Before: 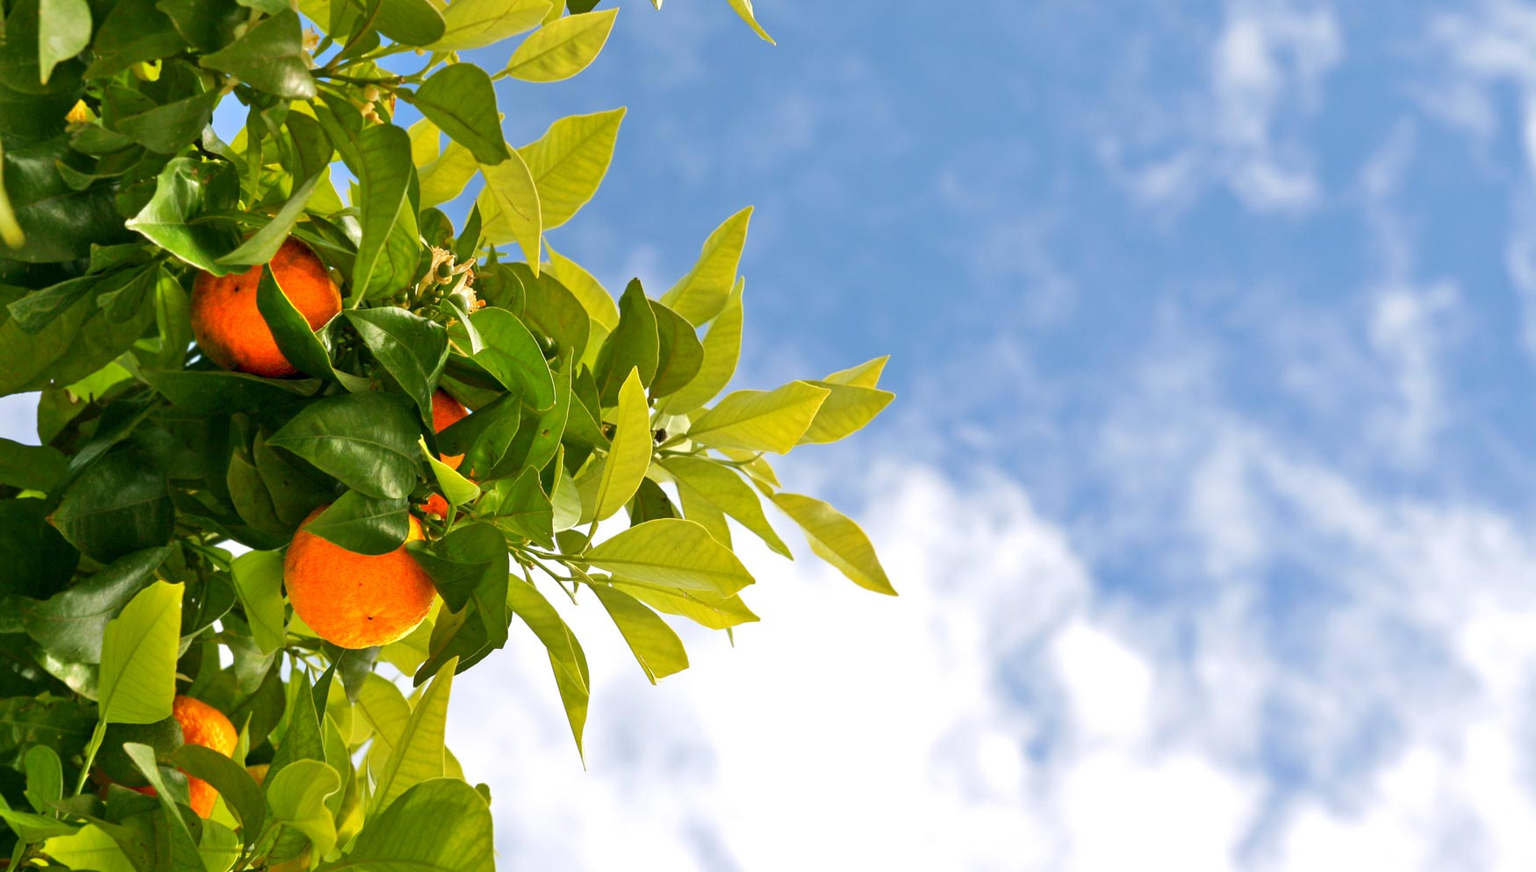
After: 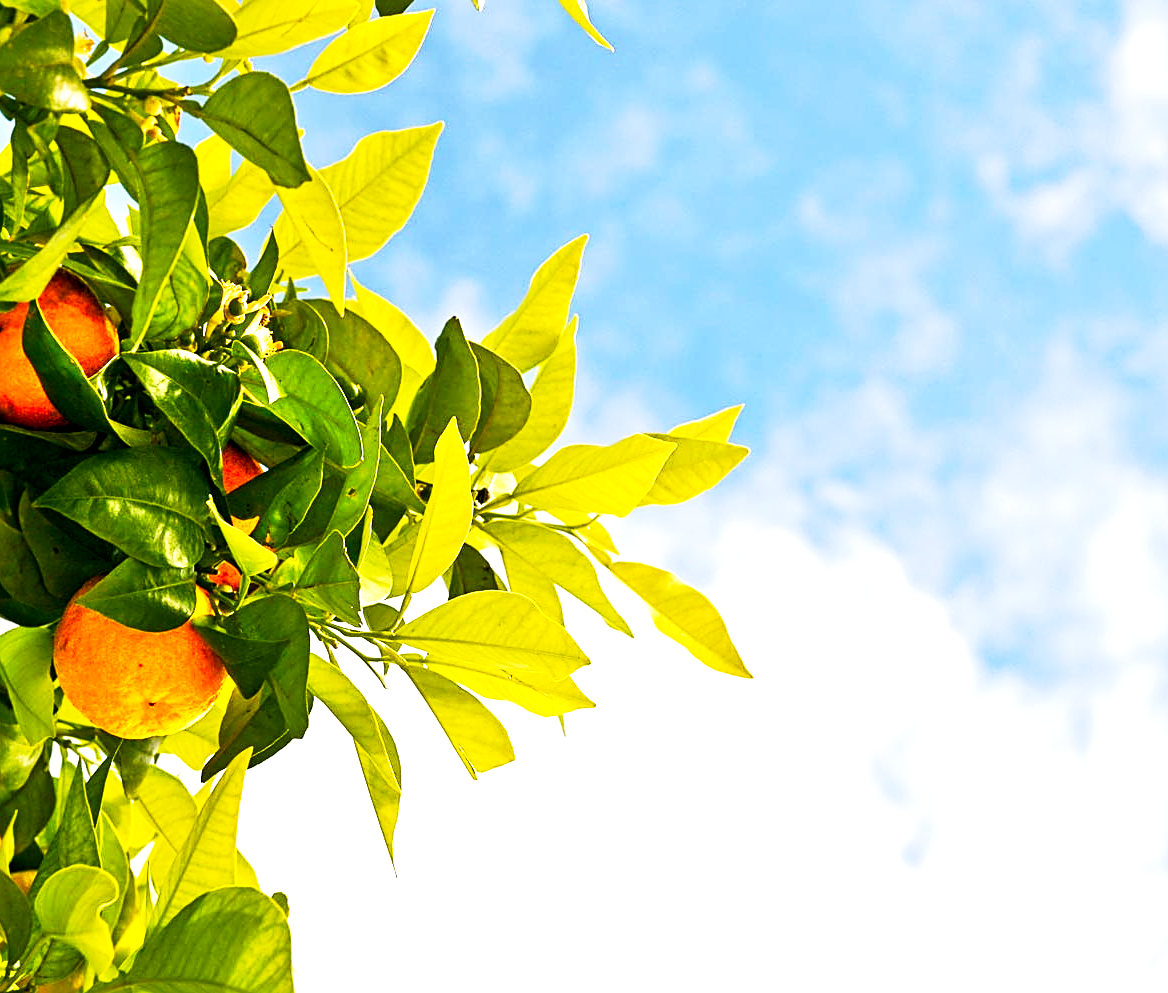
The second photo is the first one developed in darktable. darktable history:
color balance rgb: highlights gain › chroma 1.656%, highlights gain › hue 56°, perceptual saturation grading › global saturation 25.273%, perceptual brilliance grading › highlights 15.555%, perceptual brilliance grading › mid-tones 5.864%, perceptual brilliance grading › shadows -15.801%
crop: left 15.434%, right 17.785%
shadows and highlights: shadows -8.82, white point adjustment 1.36, highlights 11.52
base curve: curves: ch0 [(0, 0) (0.005, 0.002) (0.193, 0.295) (0.399, 0.664) (0.75, 0.928) (1, 1)], preserve colors none
sharpen: on, module defaults
contrast equalizer: octaves 7, y [[0.502, 0.505, 0.512, 0.529, 0.564, 0.588], [0.5 ×6], [0.502, 0.505, 0.512, 0.529, 0.564, 0.588], [0, 0.001, 0.001, 0.004, 0.008, 0.011], [0, 0.001, 0.001, 0.004, 0.008, 0.011]]
